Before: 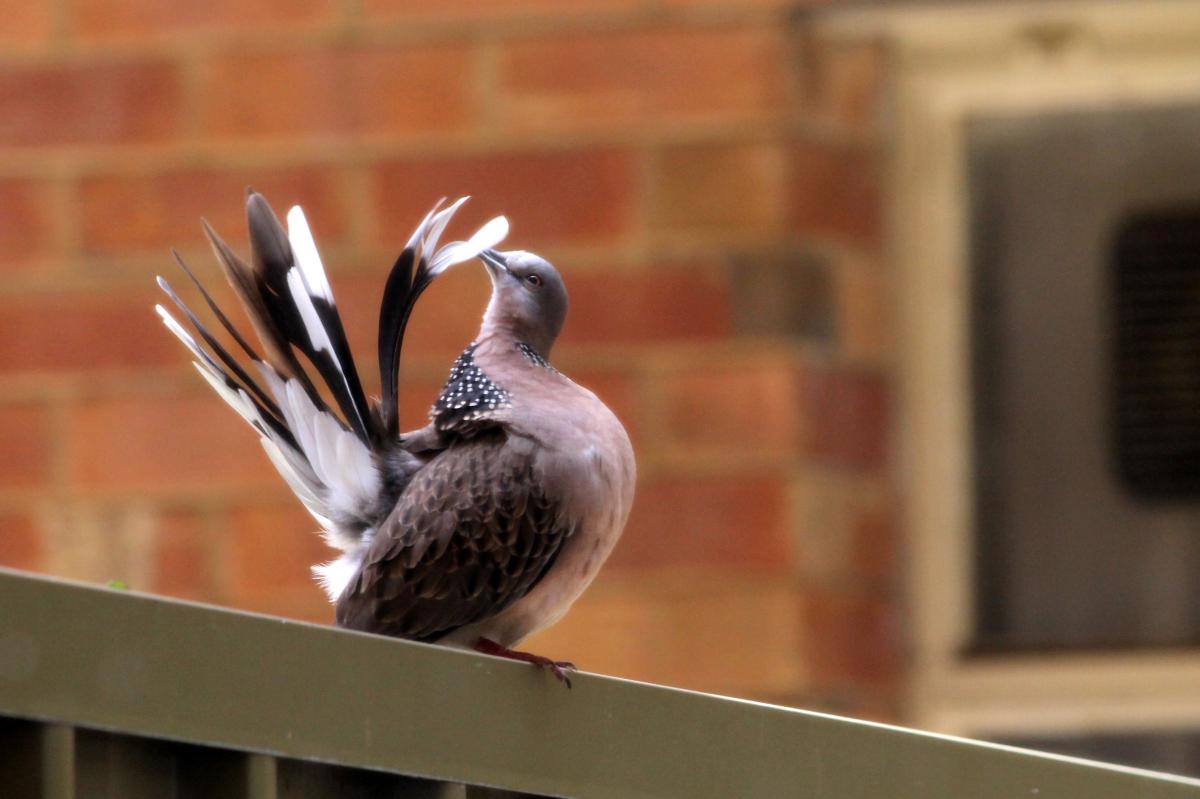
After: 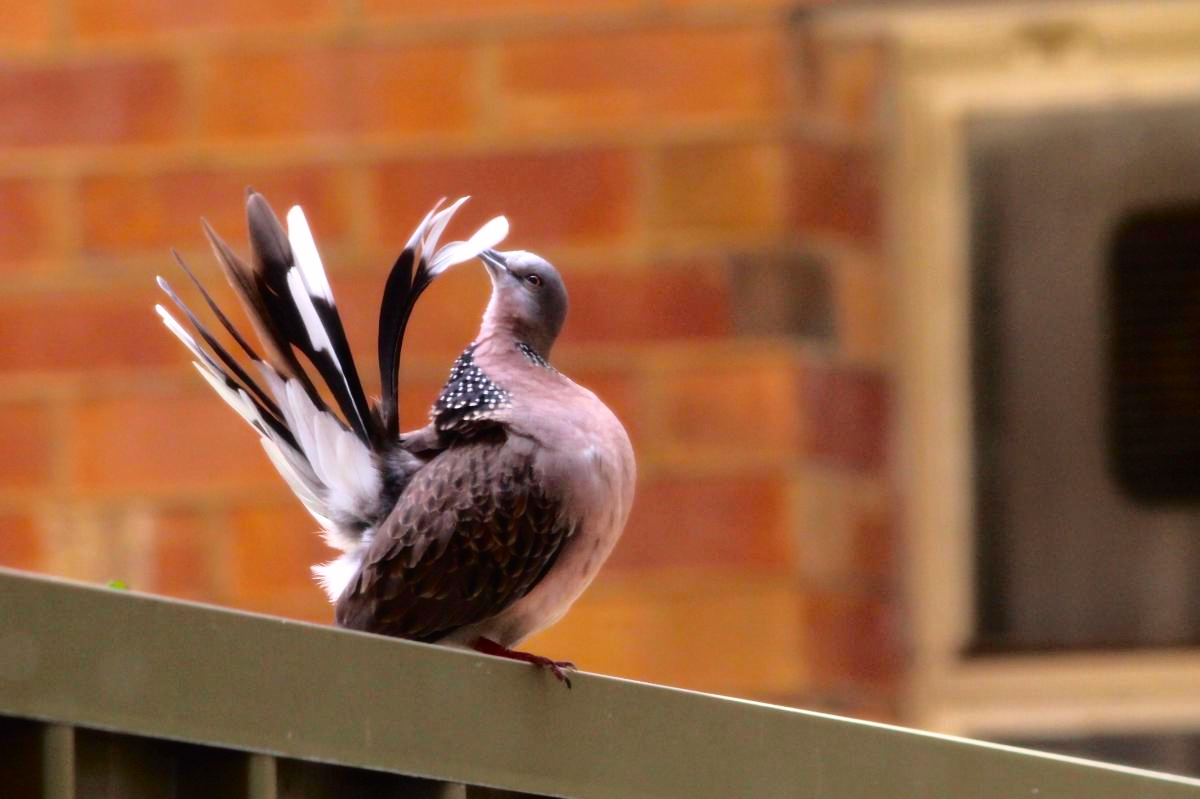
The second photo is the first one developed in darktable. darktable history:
tone curve: curves: ch0 [(0, 0.013) (0.117, 0.081) (0.257, 0.259) (0.408, 0.45) (0.611, 0.64) (0.81, 0.857) (1, 1)]; ch1 [(0, 0) (0.287, 0.198) (0.501, 0.506) (0.56, 0.584) (0.715, 0.741) (0.976, 0.992)]; ch2 [(0, 0) (0.369, 0.362) (0.5, 0.5) (0.537, 0.547) (0.59, 0.603) (0.681, 0.754) (1, 1)], color space Lab, independent channels, preserve colors none
